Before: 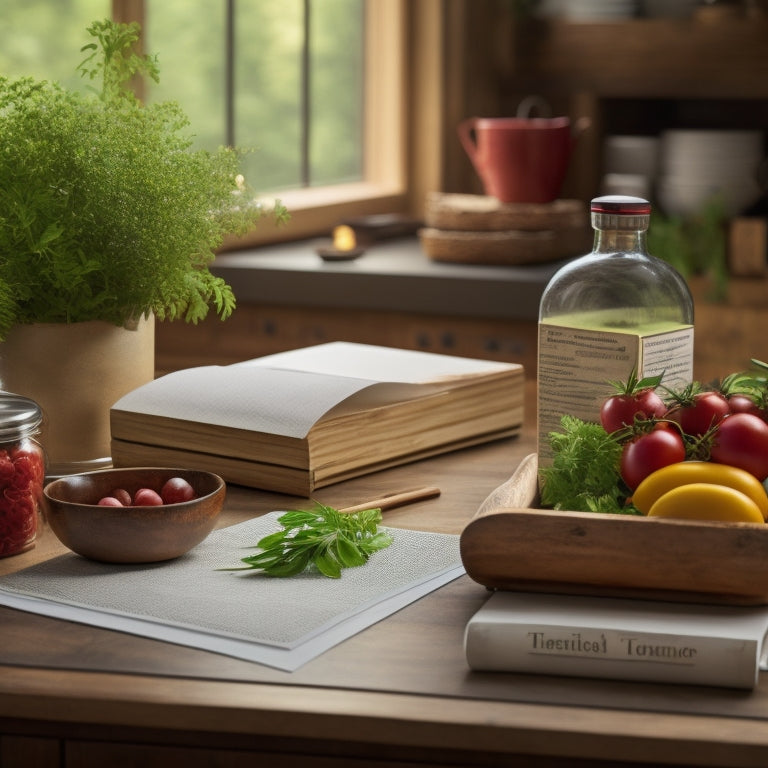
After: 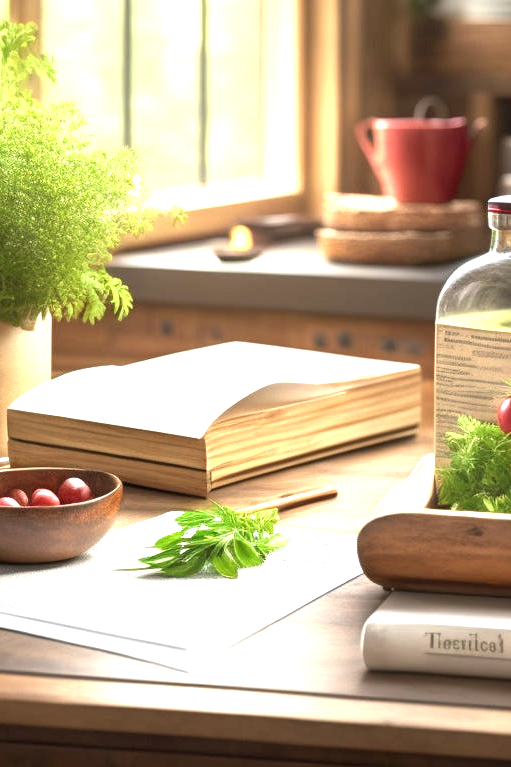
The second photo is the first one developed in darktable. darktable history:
exposure: black level correction 0, exposure 1.895 EV, compensate highlight preservation false
crop and rotate: left 13.439%, right 19.939%
